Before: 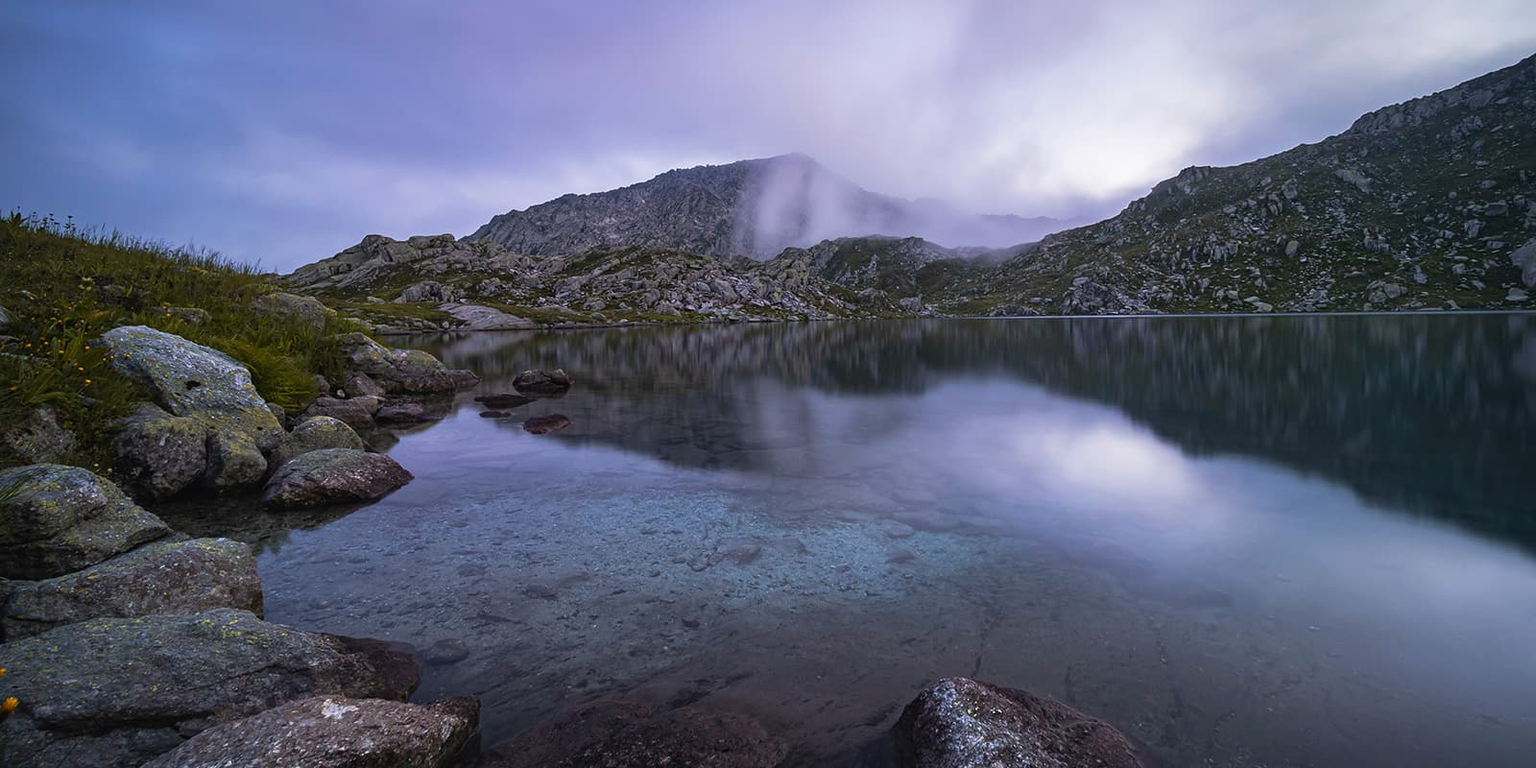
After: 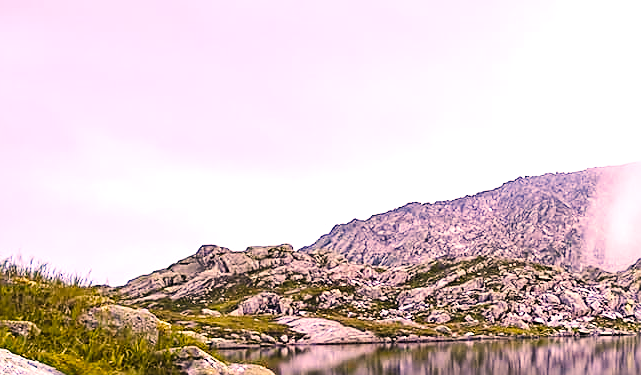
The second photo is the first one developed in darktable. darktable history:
color correction: highlights a* 20.46, highlights b* 19.84
tone equalizer: -8 EV -0.76 EV, -7 EV -0.667 EV, -6 EV -0.577 EV, -5 EV -0.361 EV, -3 EV 0.404 EV, -2 EV 0.6 EV, -1 EV 0.685 EV, +0 EV 0.774 EV, smoothing diameter 24.82%, edges refinement/feathering 10.3, preserve details guided filter
base curve: curves: ch0 [(0, 0) (0.032, 0.025) (0.121, 0.166) (0.206, 0.329) (0.605, 0.79) (1, 1)], preserve colors none
sharpen: amount 0.492
exposure: black level correction 0, exposure 1.102 EV, compensate exposure bias true, compensate highlight preservation false
crop and rotate: left 11.31%, top 0.064%, right 48.596%, bottom 52.944%
